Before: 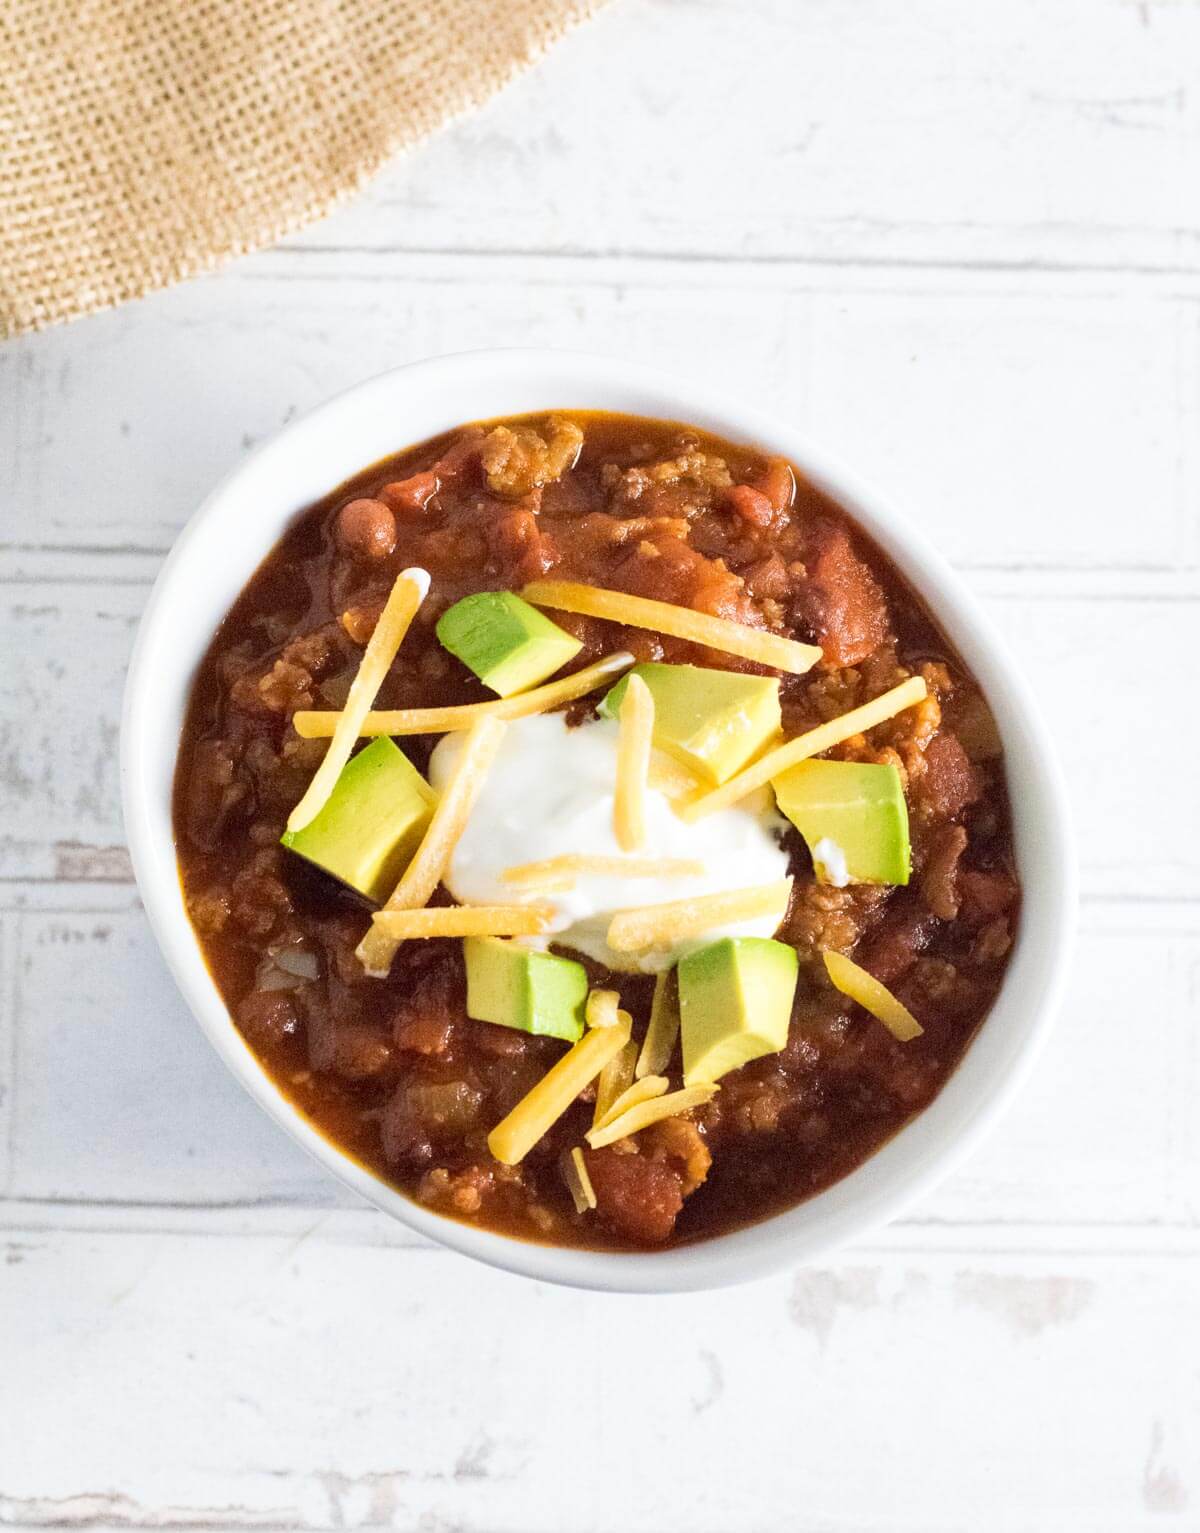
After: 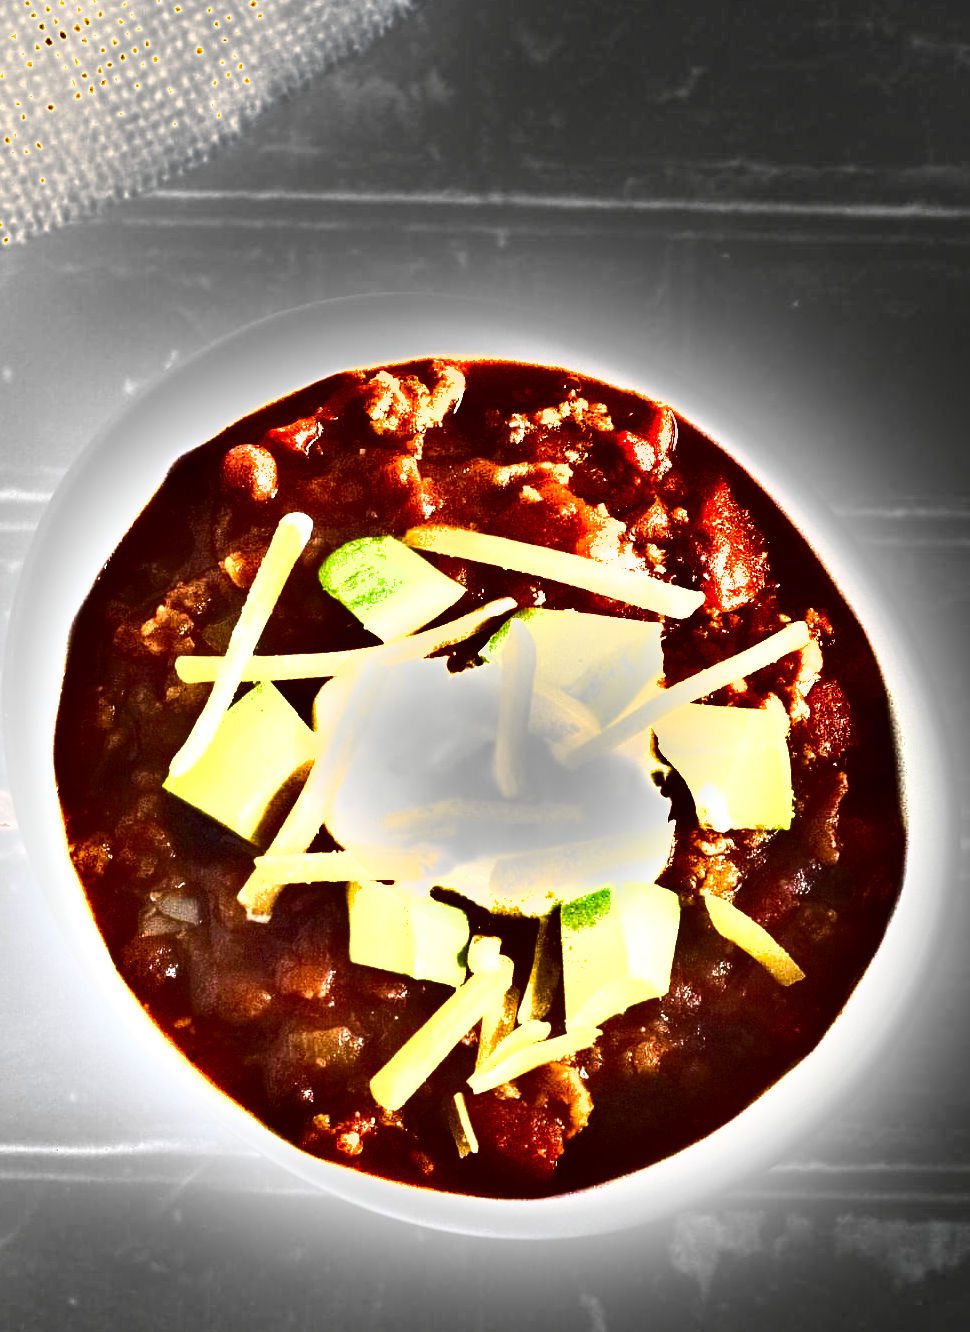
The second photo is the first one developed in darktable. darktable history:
crop: left 9.915%, top 3.623%, right 9.176%, bottom 9.455%
color calibration: illuminant same as pipeline (D50), adaptation XYZ, x 0.346, y 0.359, temperature 5017.18 K
shadows and highlights: shadows 30.67, highlights -63.07, soften with gaussian
exposure: exposure 1.519 EV, compensate exposure bias true, compensate highlight preservation false
